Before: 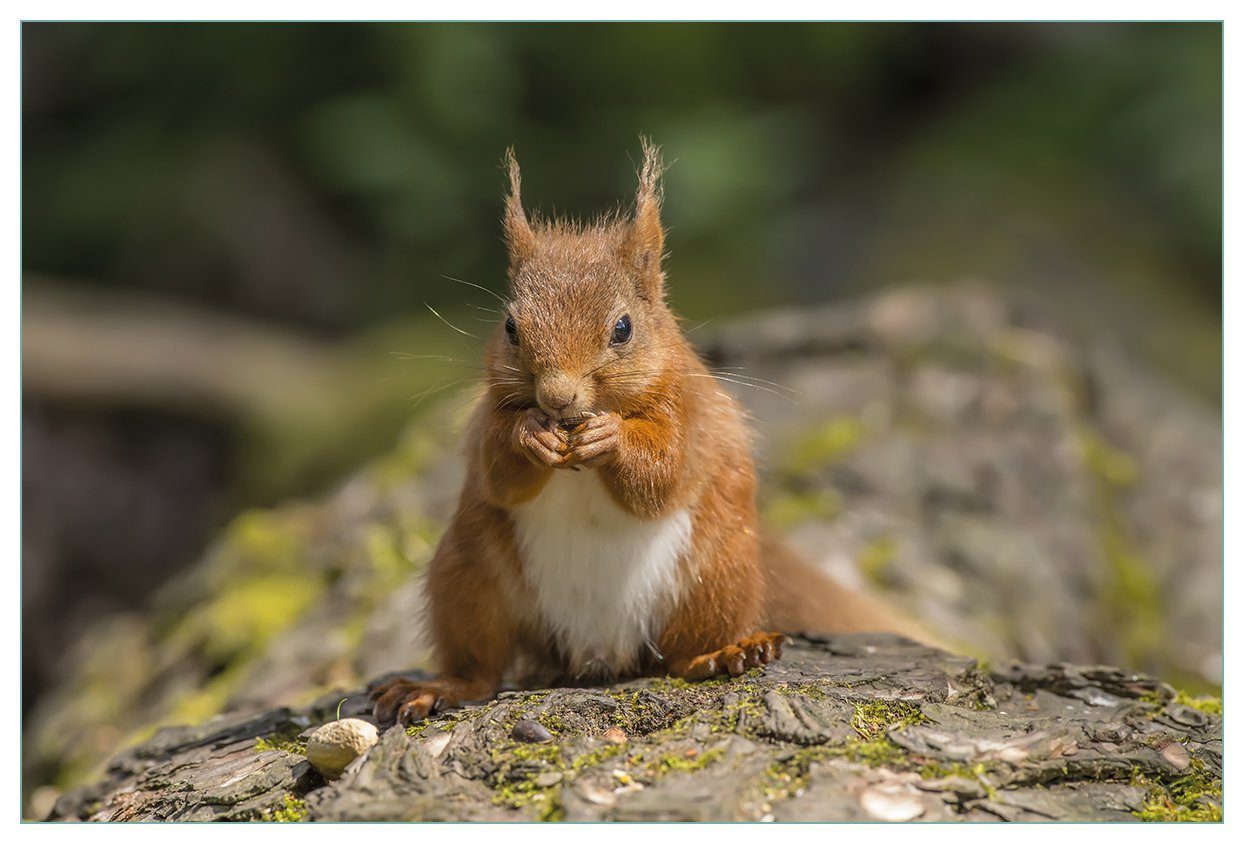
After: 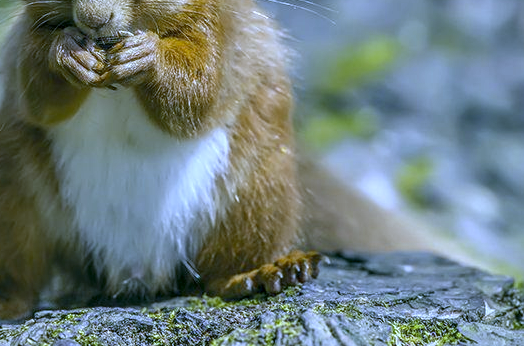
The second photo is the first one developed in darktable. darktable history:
white balance: red 0.766, blue 1.537
color correction: highlights a* -0.482, highlights b* 9.48, shadows a* -9.48, shadows b* 0.803
crop: left 37.221%, top 45.169%, right 20.63%, bottom 13.777%
exposure: exposure 0.236 EV, compensate highlight preservation false
local contrast: on, module defaults
